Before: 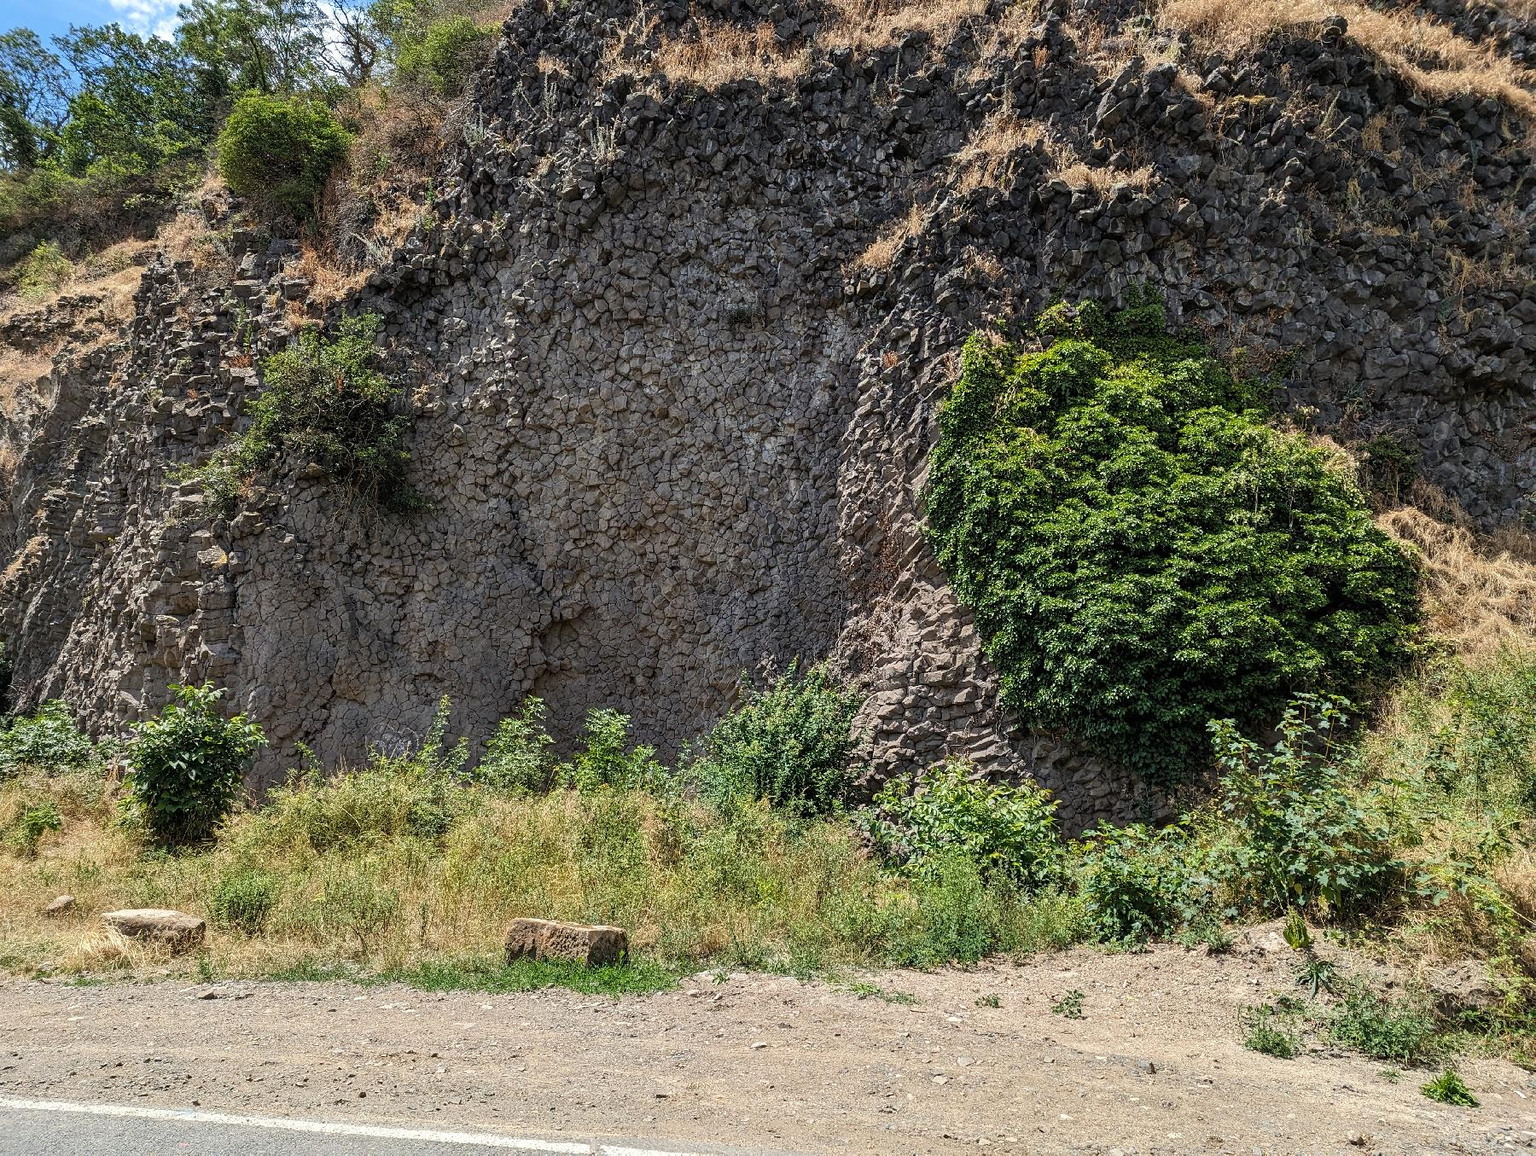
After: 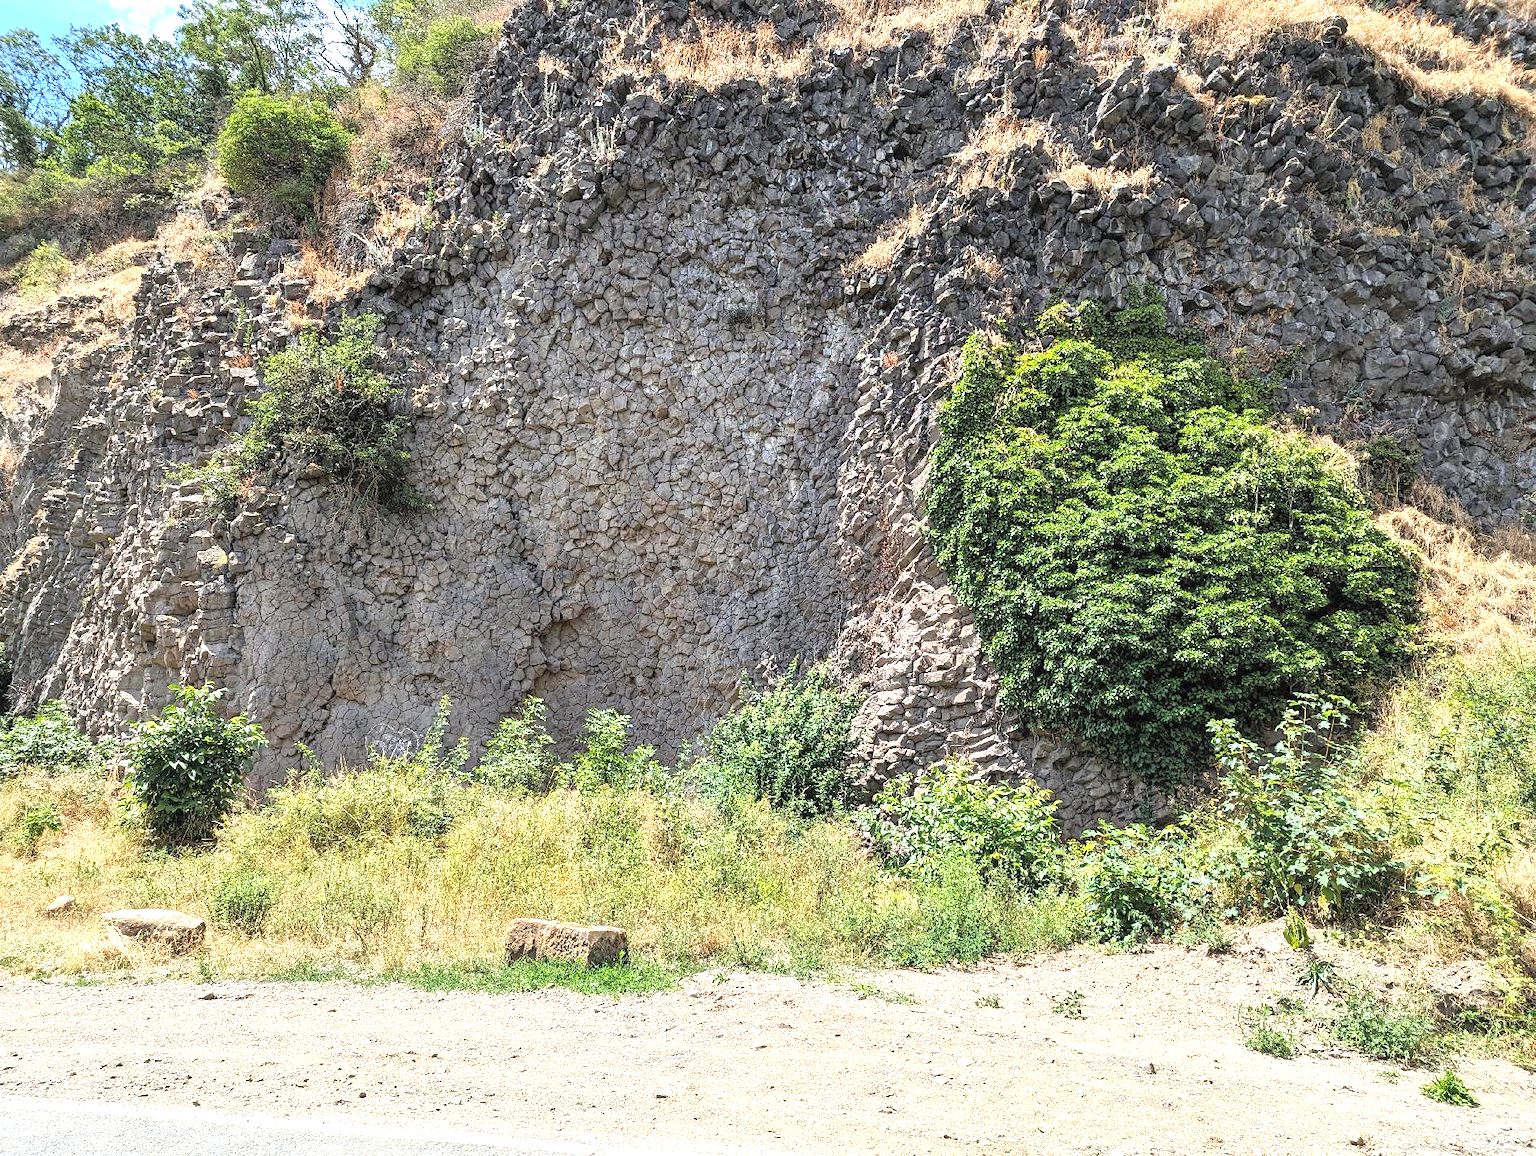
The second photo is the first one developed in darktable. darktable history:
contrast brightness saturation: brightness 0.13
exposure: black level correction 0, exposure 1.1 EV, compensate exposure bias true, compensate highlight preservation false
white balance: red 0.988, blue 1.017
